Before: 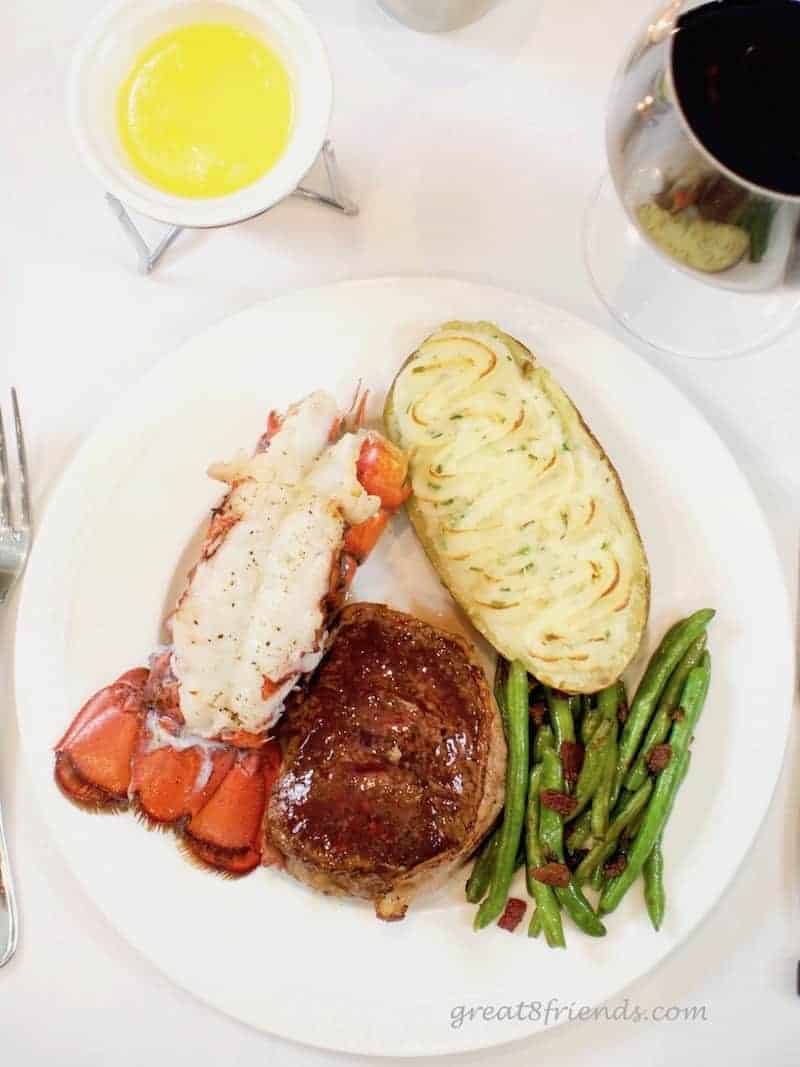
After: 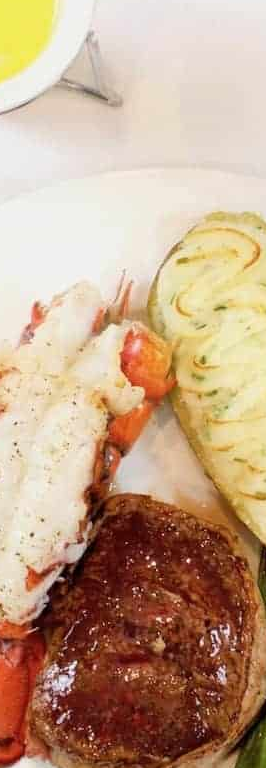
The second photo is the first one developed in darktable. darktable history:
crop and rotate: left 29.67%, top 10.289%, right 37.041%, bottom 17.726%
